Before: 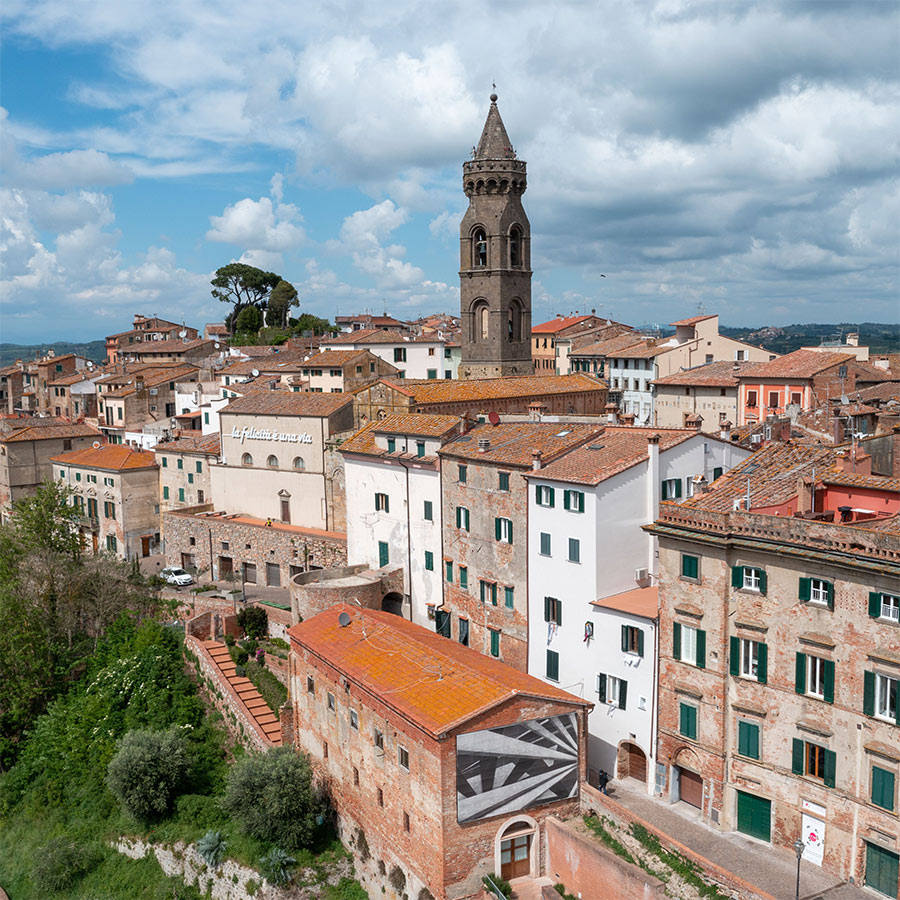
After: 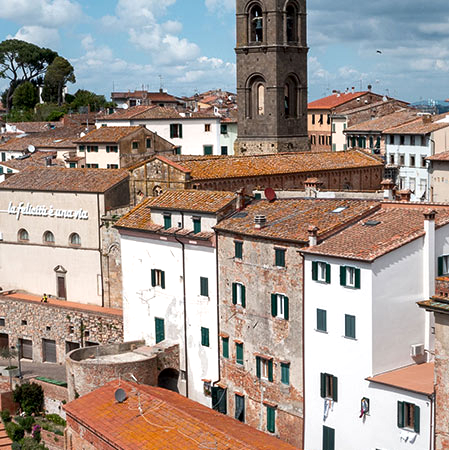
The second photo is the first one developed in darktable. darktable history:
local contrast: mode bilateral grid, contrast 70, coarseness 75, detail 180%, midtone range 0.2
tone equalizer: on, module defaults
crop: left 25%, top 25%, right 25%, bottom 25%
